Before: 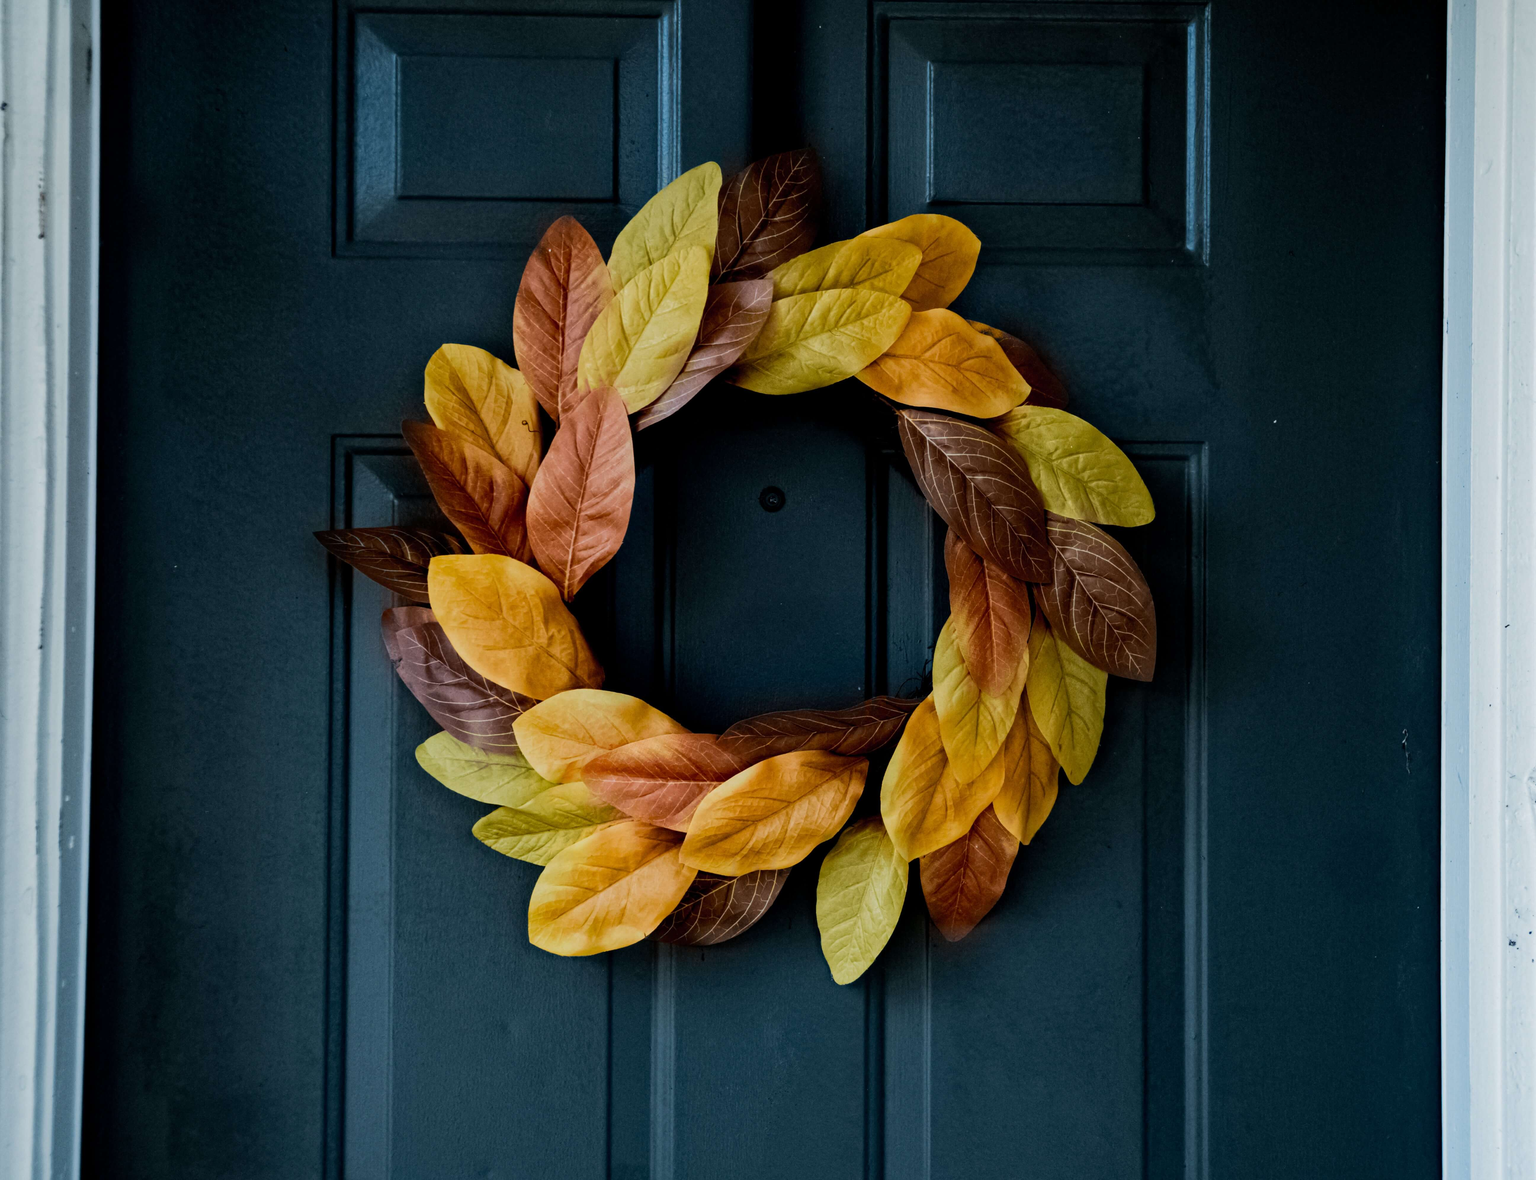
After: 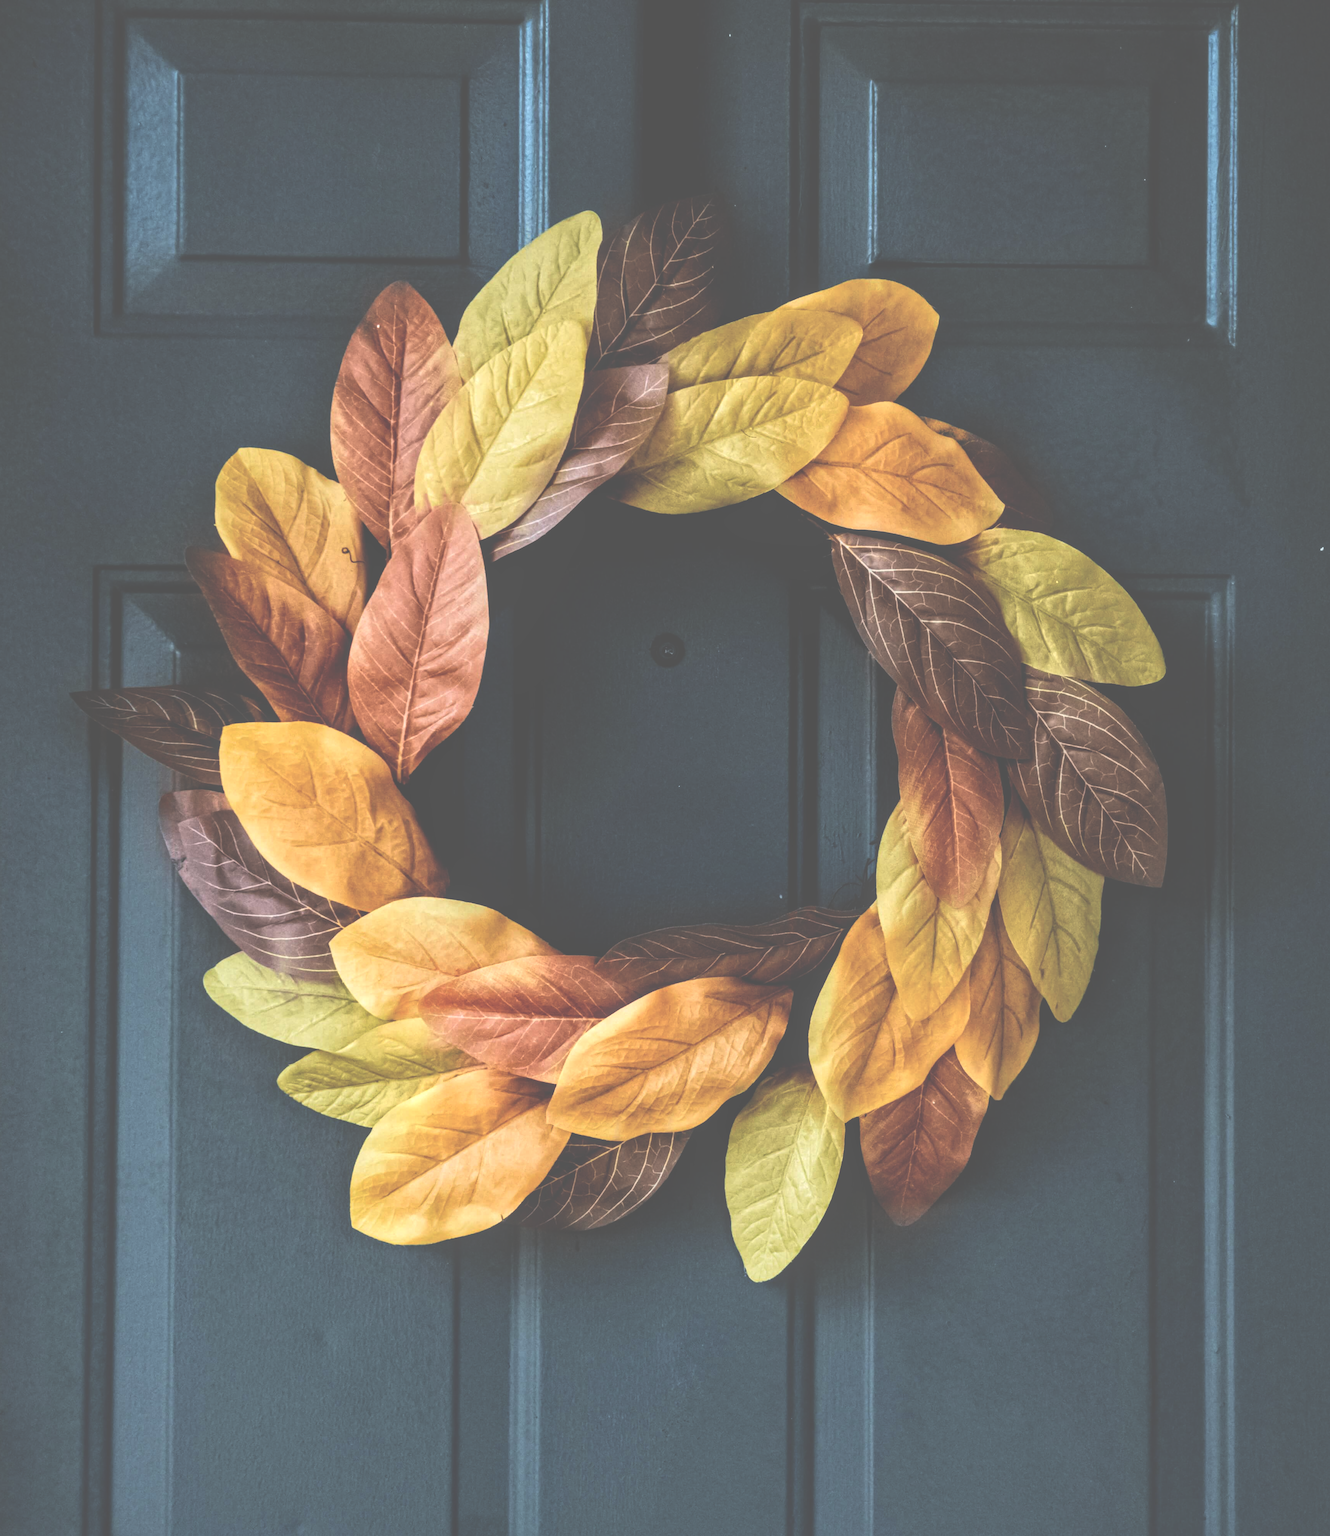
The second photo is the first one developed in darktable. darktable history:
exposure: black level correction -0.071, exposure 0.5 EV, compensate highlight preservation false
crop: left 16.899%, right 16.556%
local contrast: detail 130%
